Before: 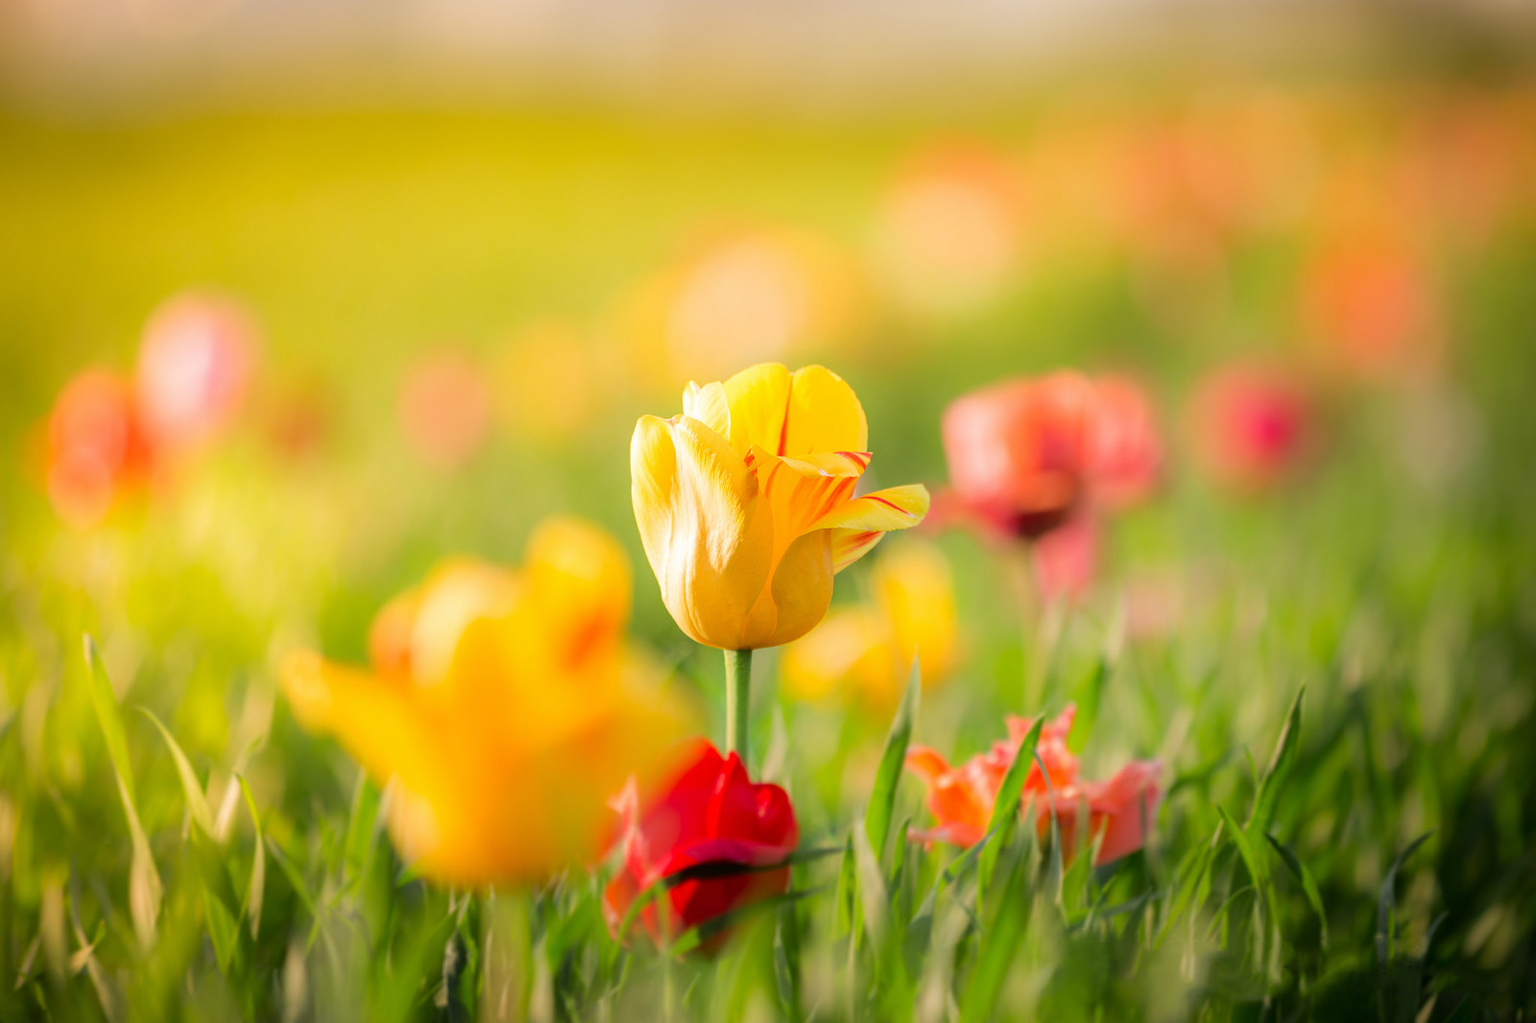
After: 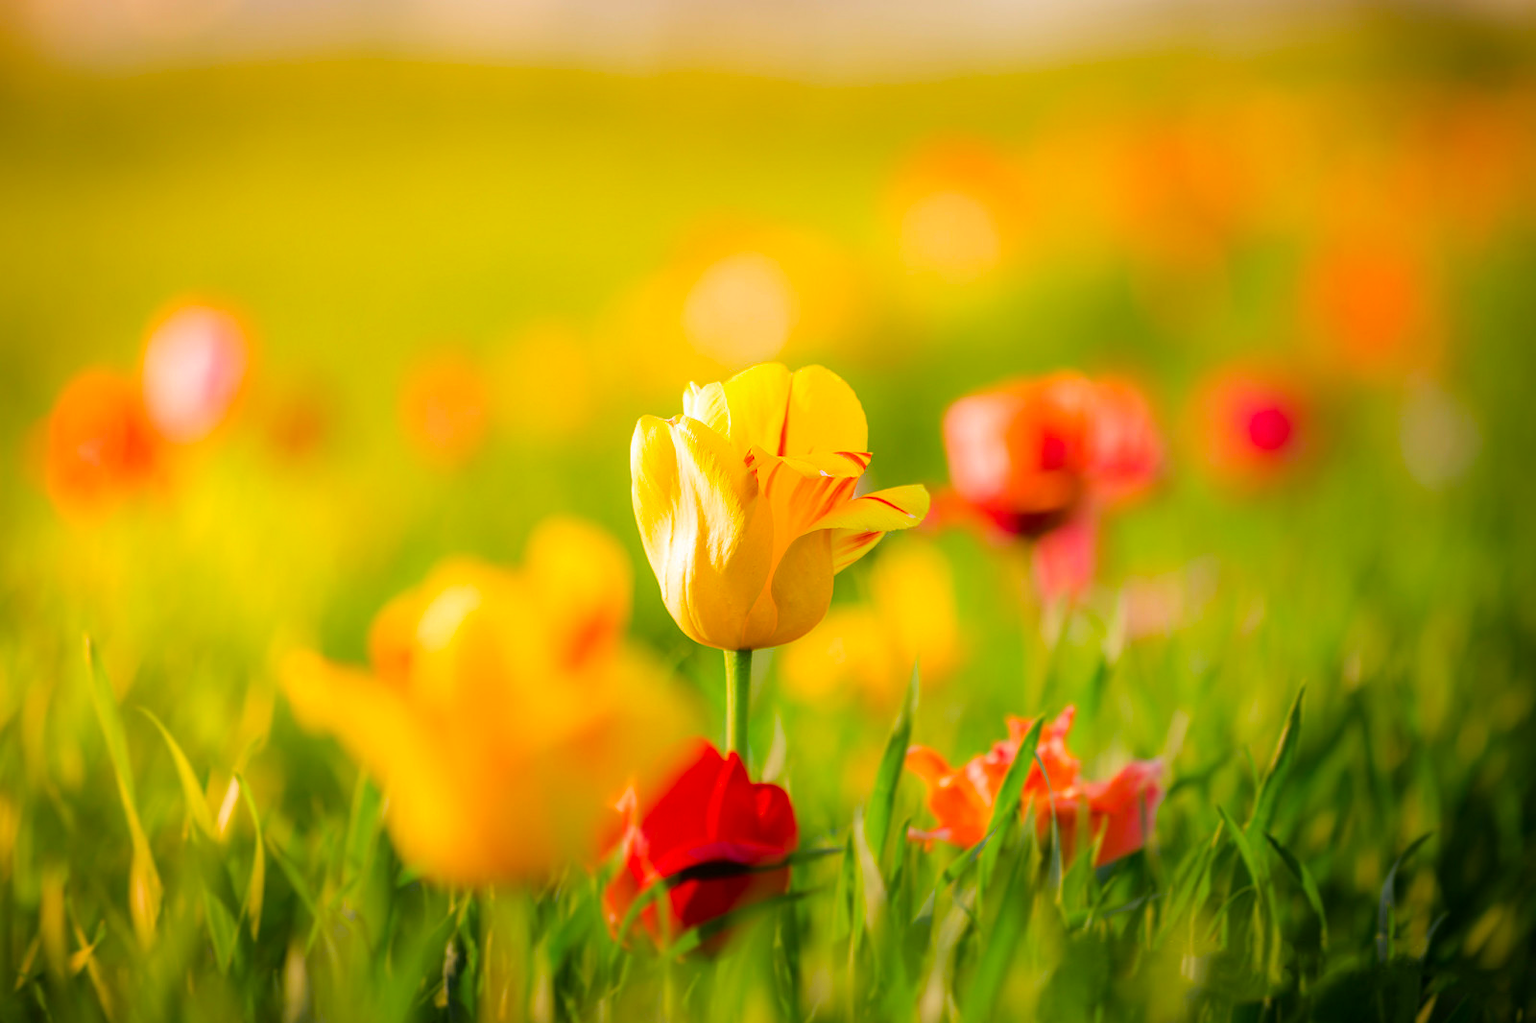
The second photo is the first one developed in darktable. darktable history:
color balance rgb: linear chroma grading › global chroma 10%, perceptual saturation grading › global saturation 30%, global vibrance 10%
